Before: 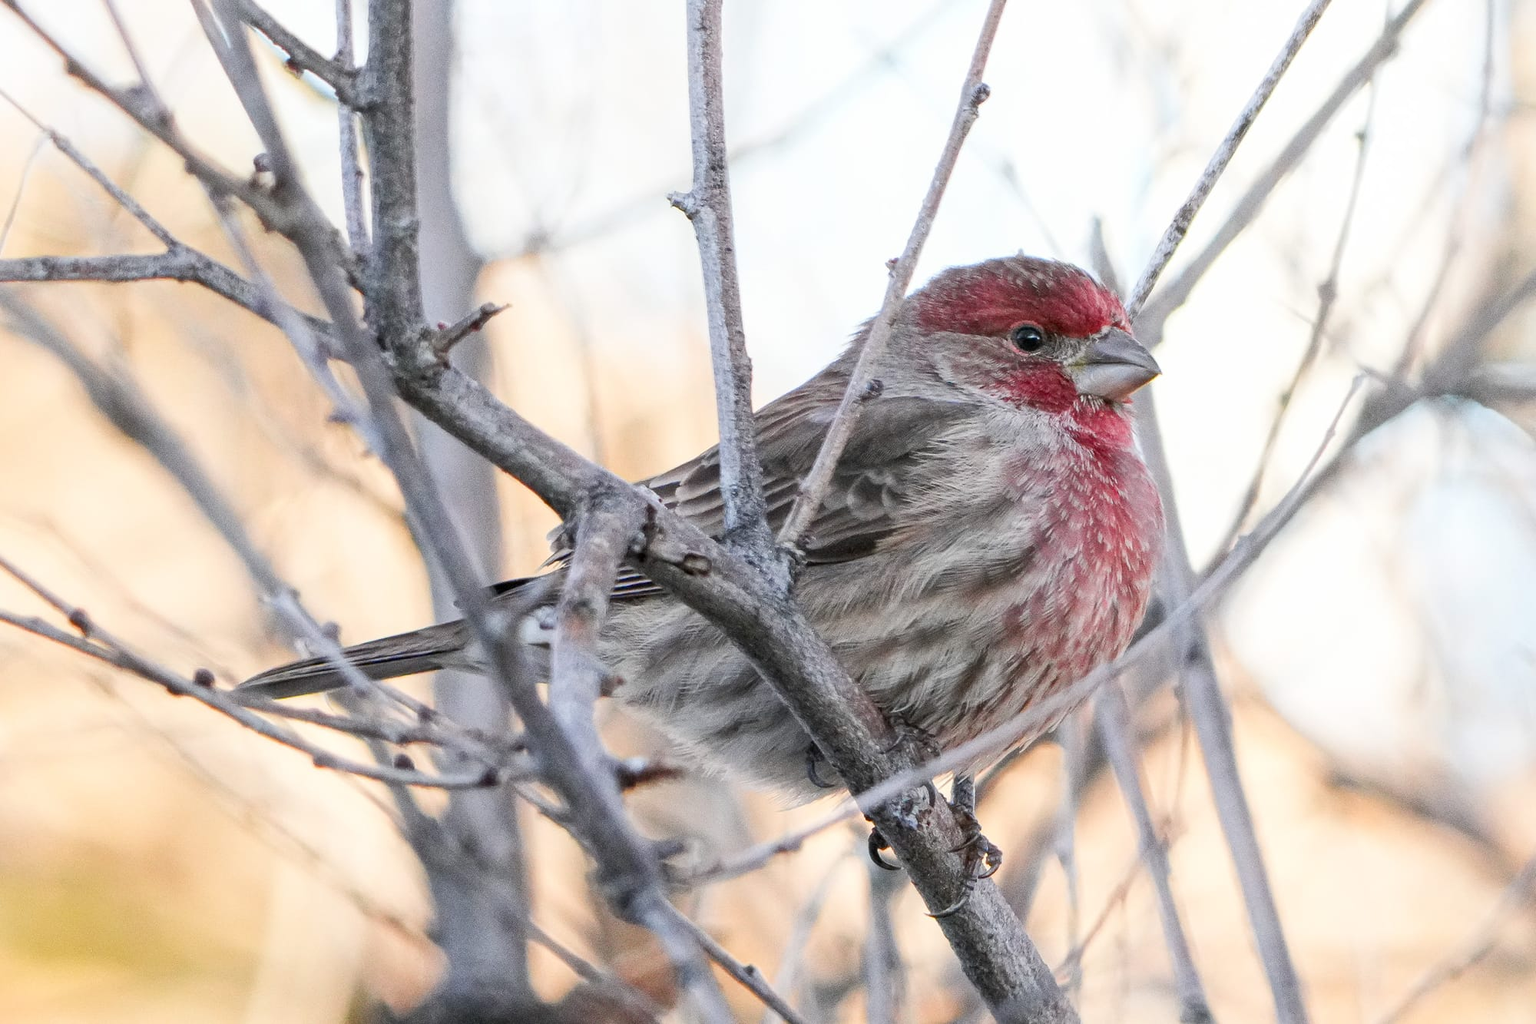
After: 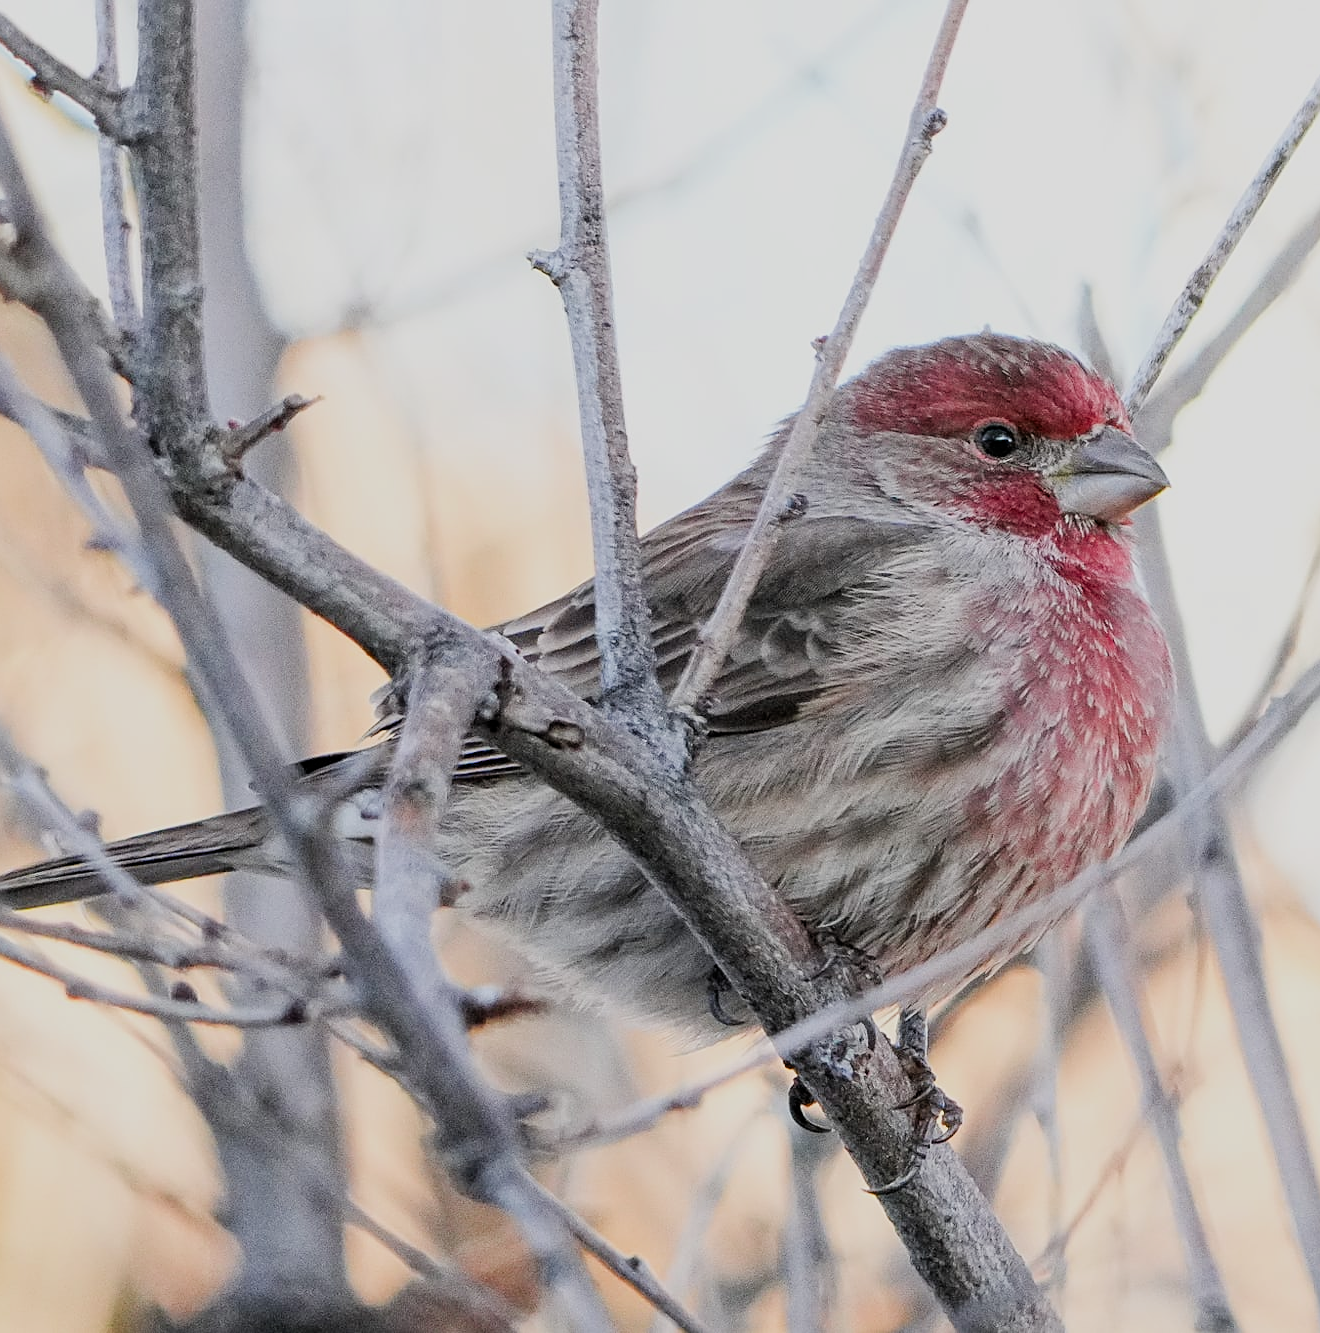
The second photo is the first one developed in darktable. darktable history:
crop: left 17.128%, right 16.857%
sharpen: on, module defaults
filmic rgb: black relative exposure -7.97 EV, white relative exposure 4.04 EV, threshold 5.94 EV, hardness 4.19, enable highlight reconstruction true
